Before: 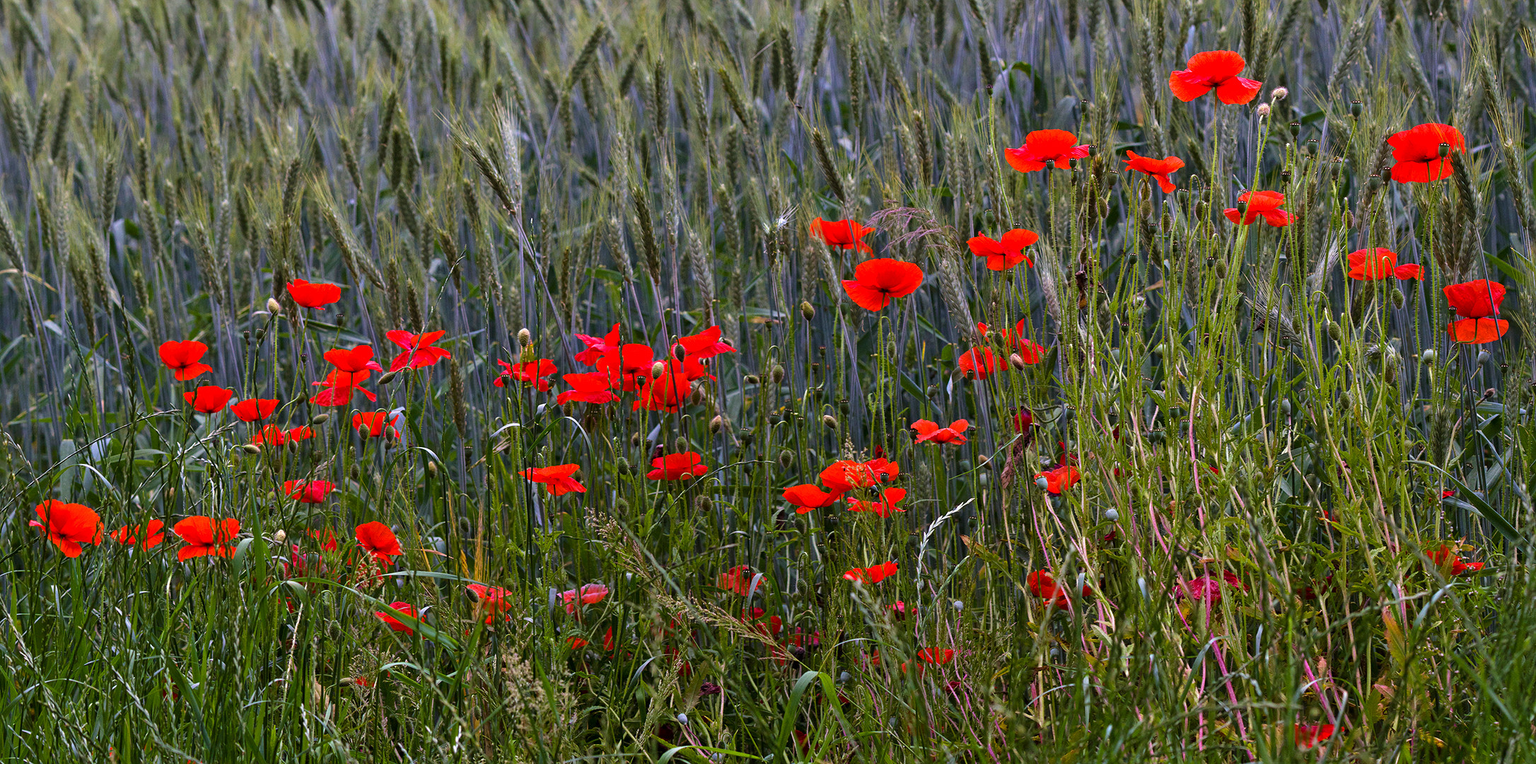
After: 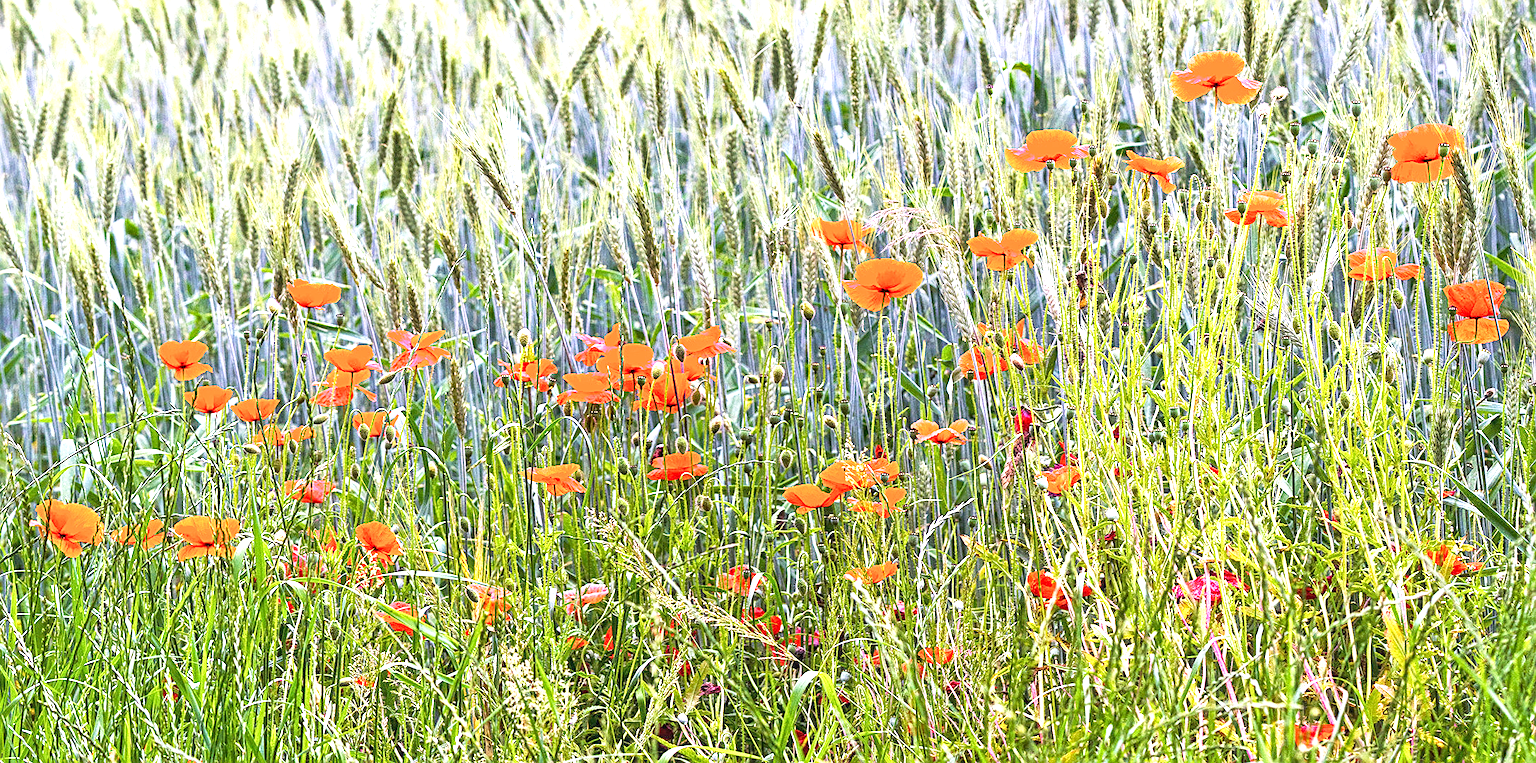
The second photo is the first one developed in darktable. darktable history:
base curve: curves: ch0 [(0, 0) (0.666, 0.806) (1, 1)], preserve colors none
exposure: black level correction 0, exposure 2.397 EV, compensate highlight preservation false
sharpen: on, module defaults
local contrast: on, module defaults
